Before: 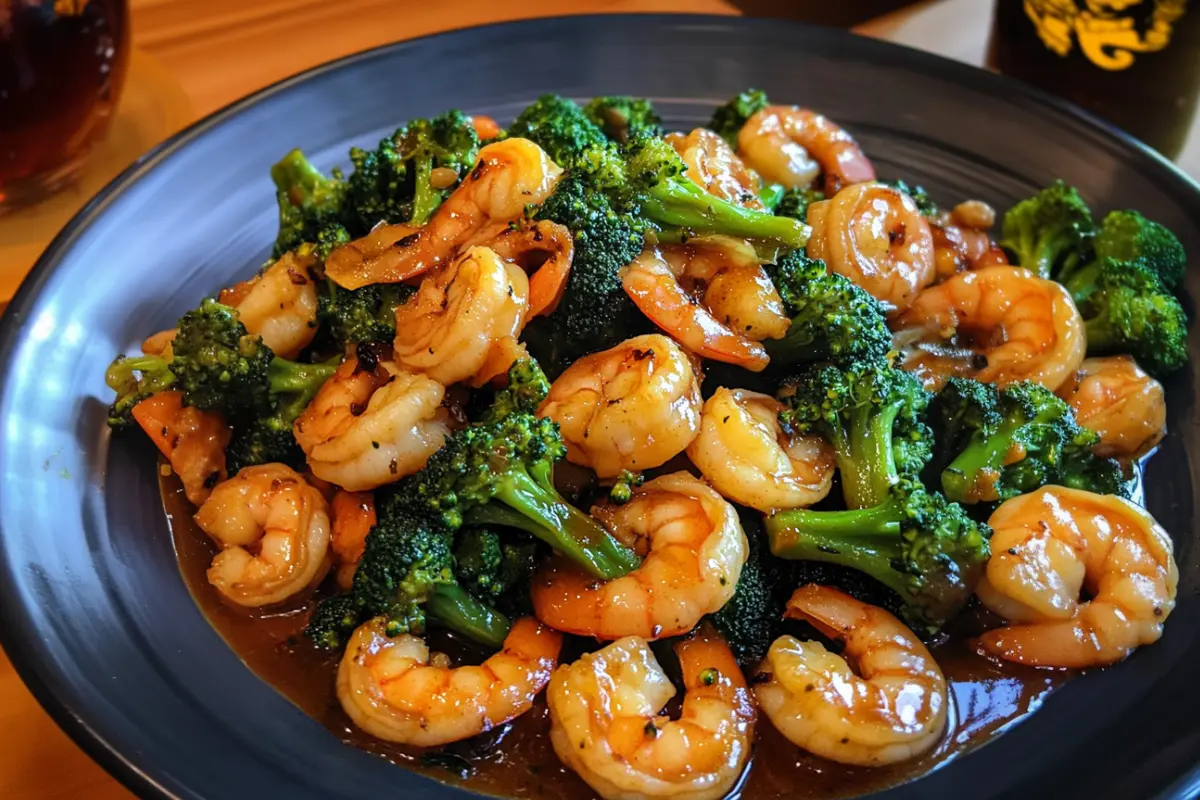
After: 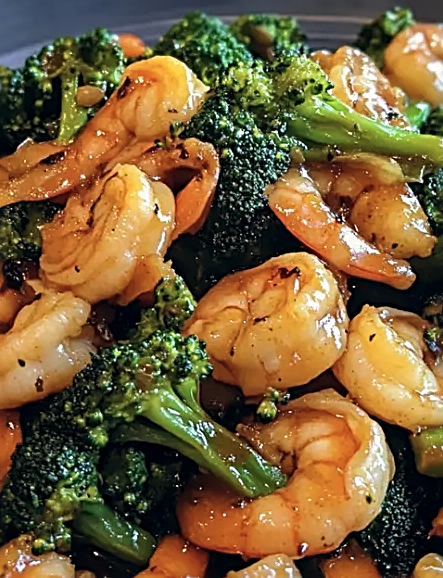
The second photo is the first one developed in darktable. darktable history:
crop and rotate: left 29.583%, top 10.297%, right 33.492%, bottom 17.422%
color correction: highlights a* 2.79, highlights b* 5.02, shadows a* -1.79, shadows b* -4.95, saturation 0.825
sharpen: radius 2.564, amount 0.681
